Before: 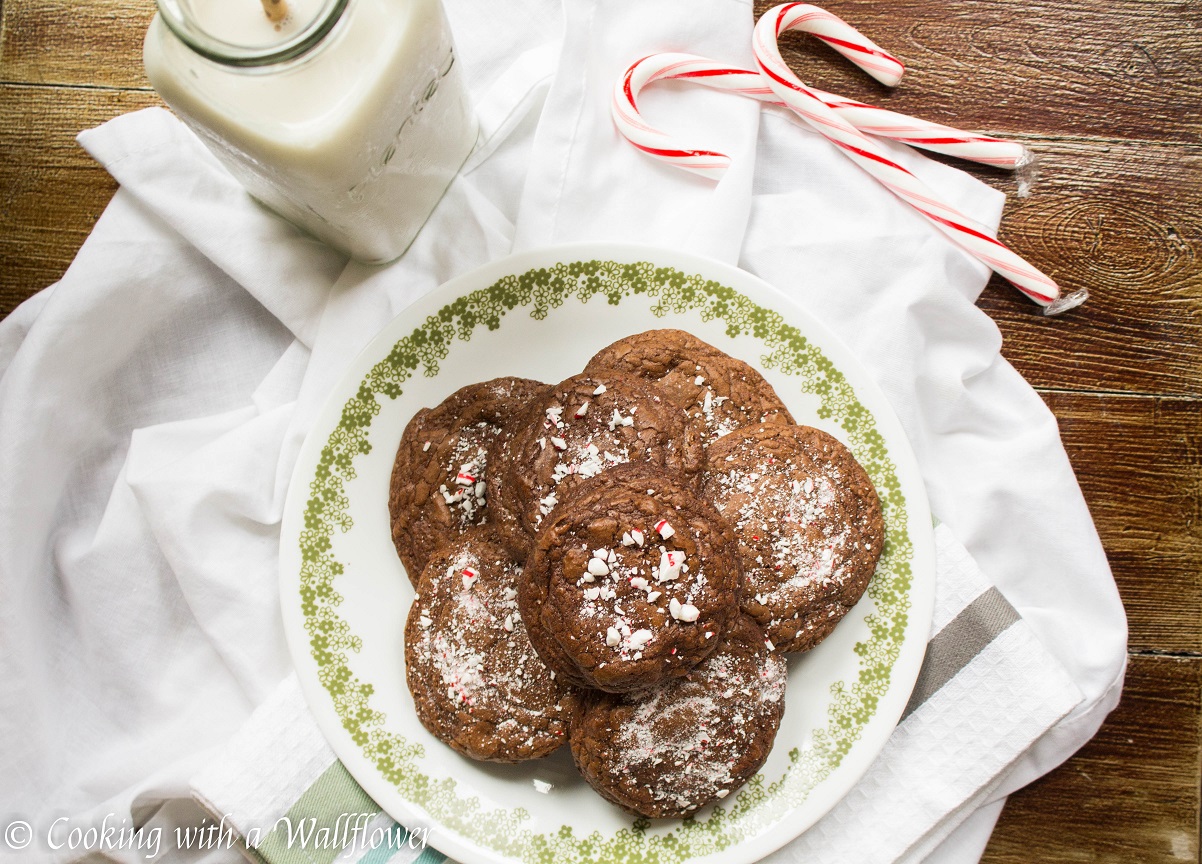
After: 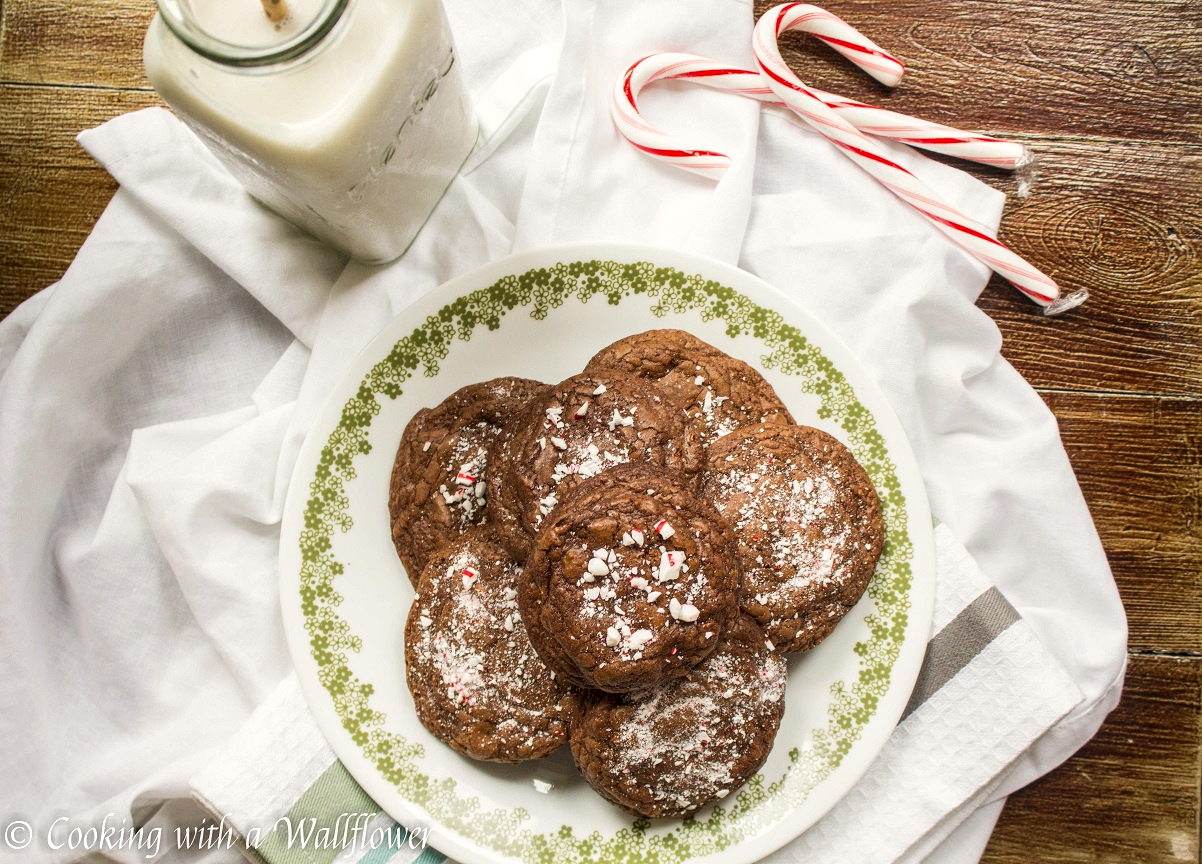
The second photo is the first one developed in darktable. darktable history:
local contrast: on, module defaults
color calibration: x 0.34, y 0.355, temperature 5191.64 K
